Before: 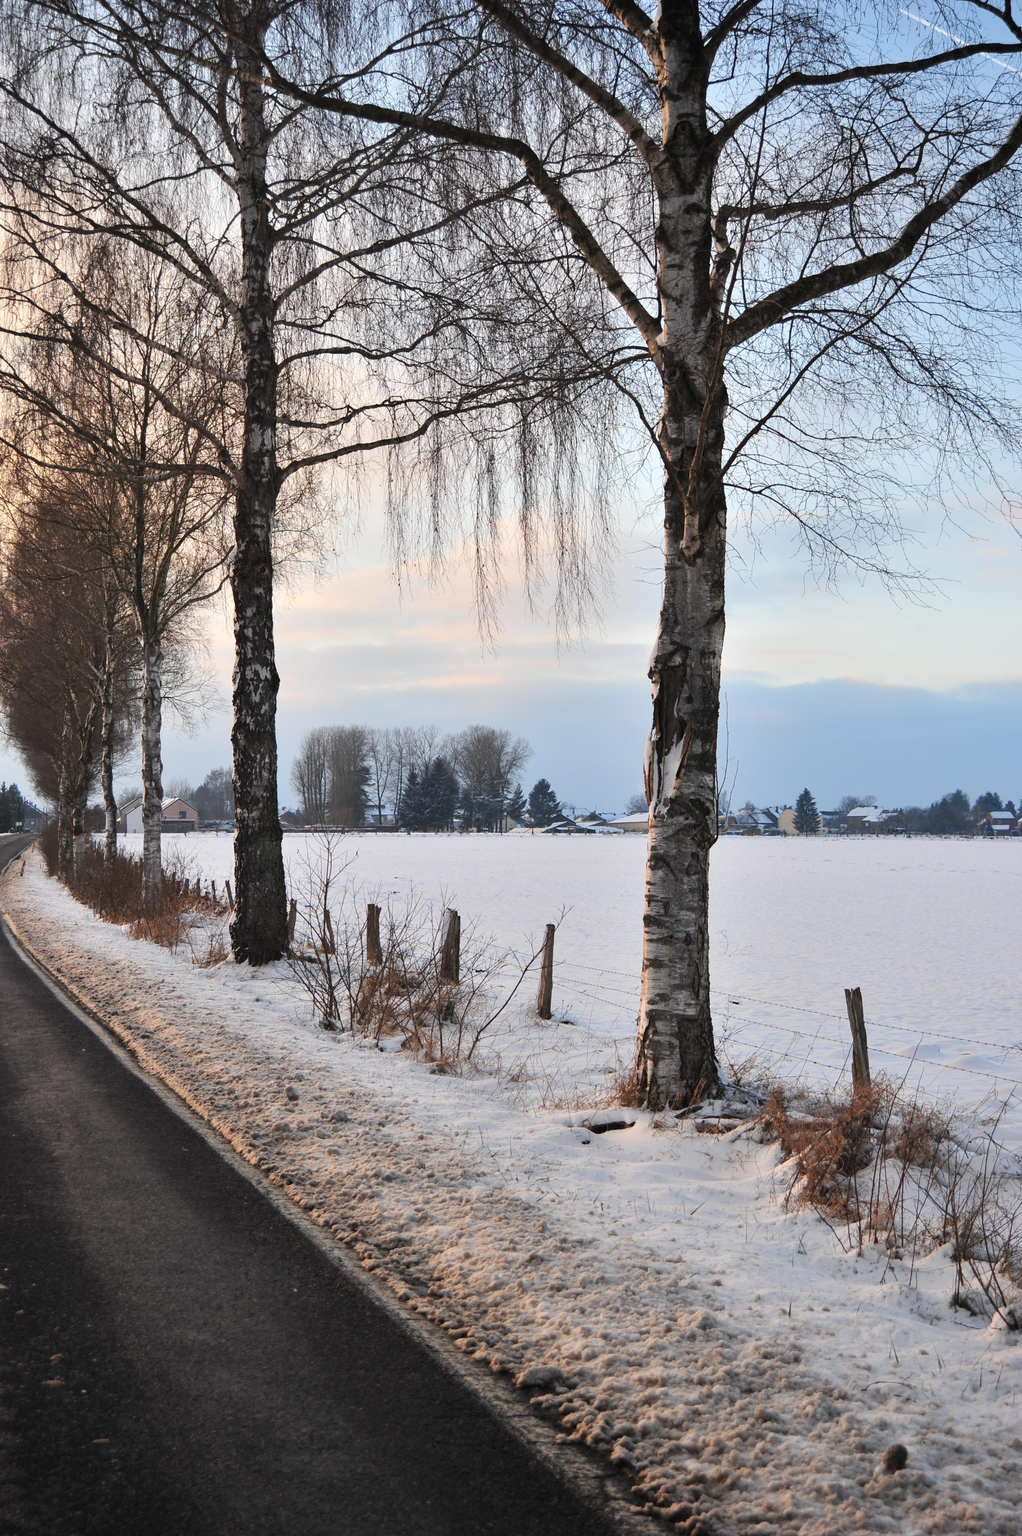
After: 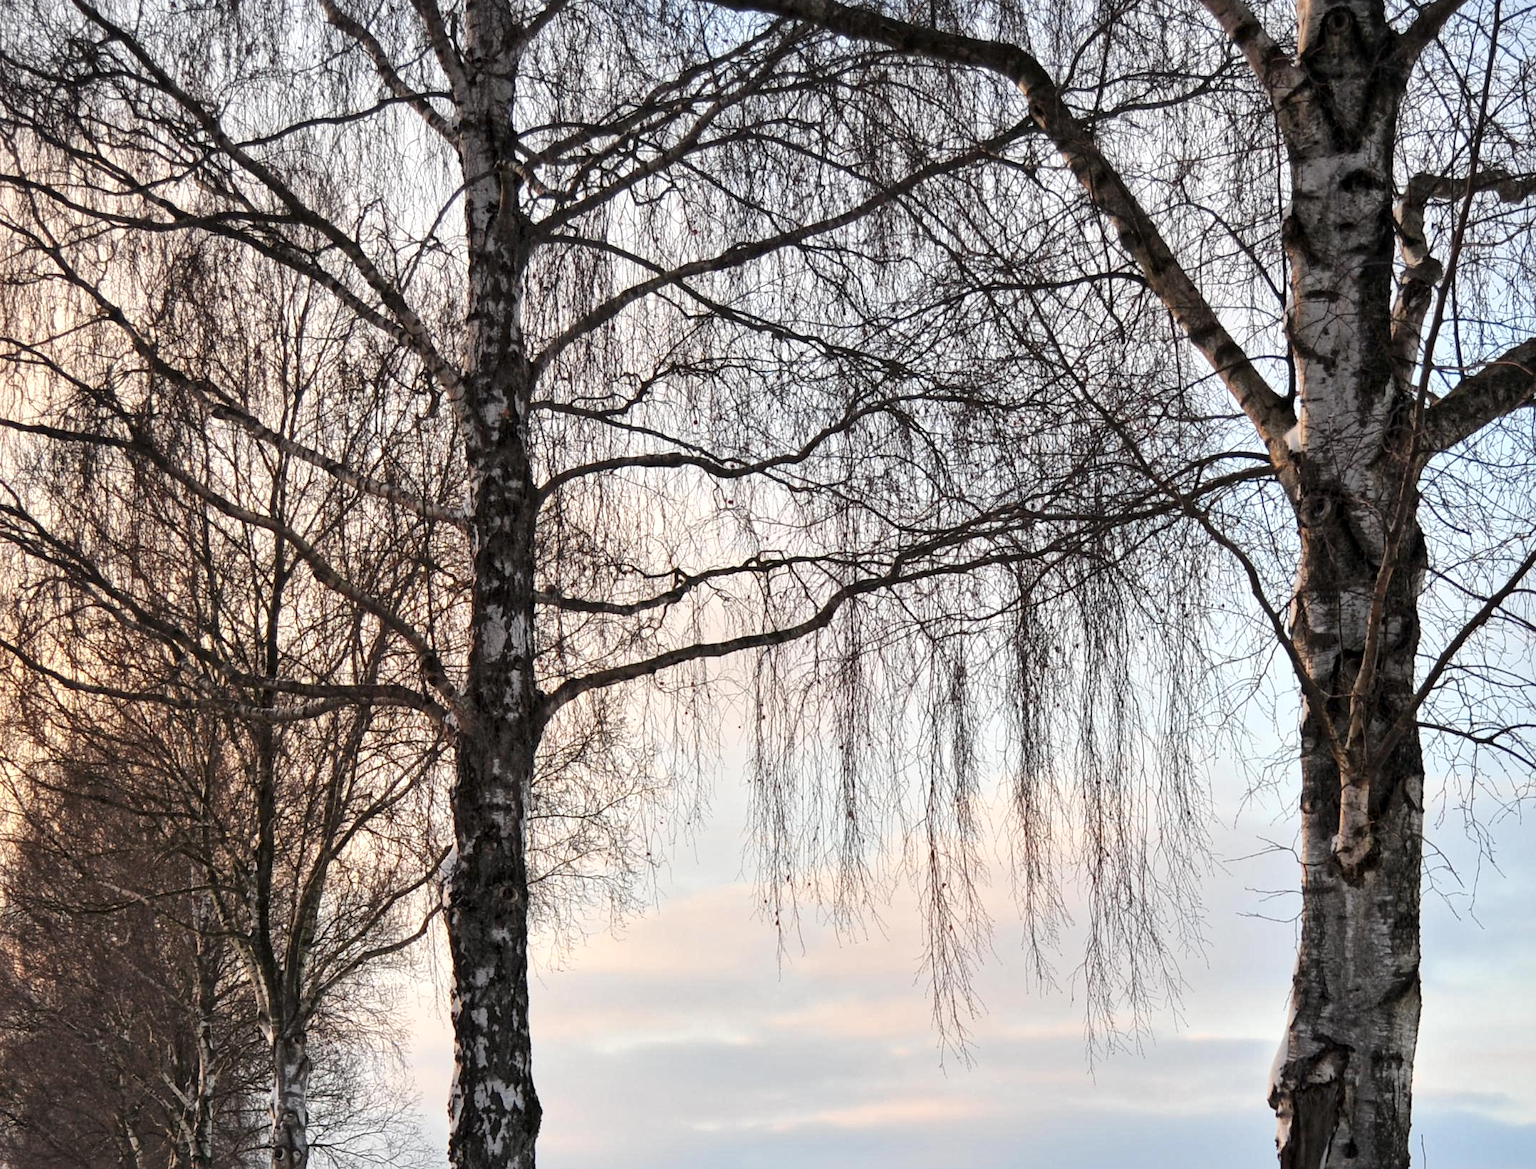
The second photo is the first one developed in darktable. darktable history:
crop: left 0.558%, top 7.638%, right 23.309%, bottom 53.789%
local contrast: mode bilateral grid, contrast 21, coarseness 19, detail 163%, midtone range 0.2
